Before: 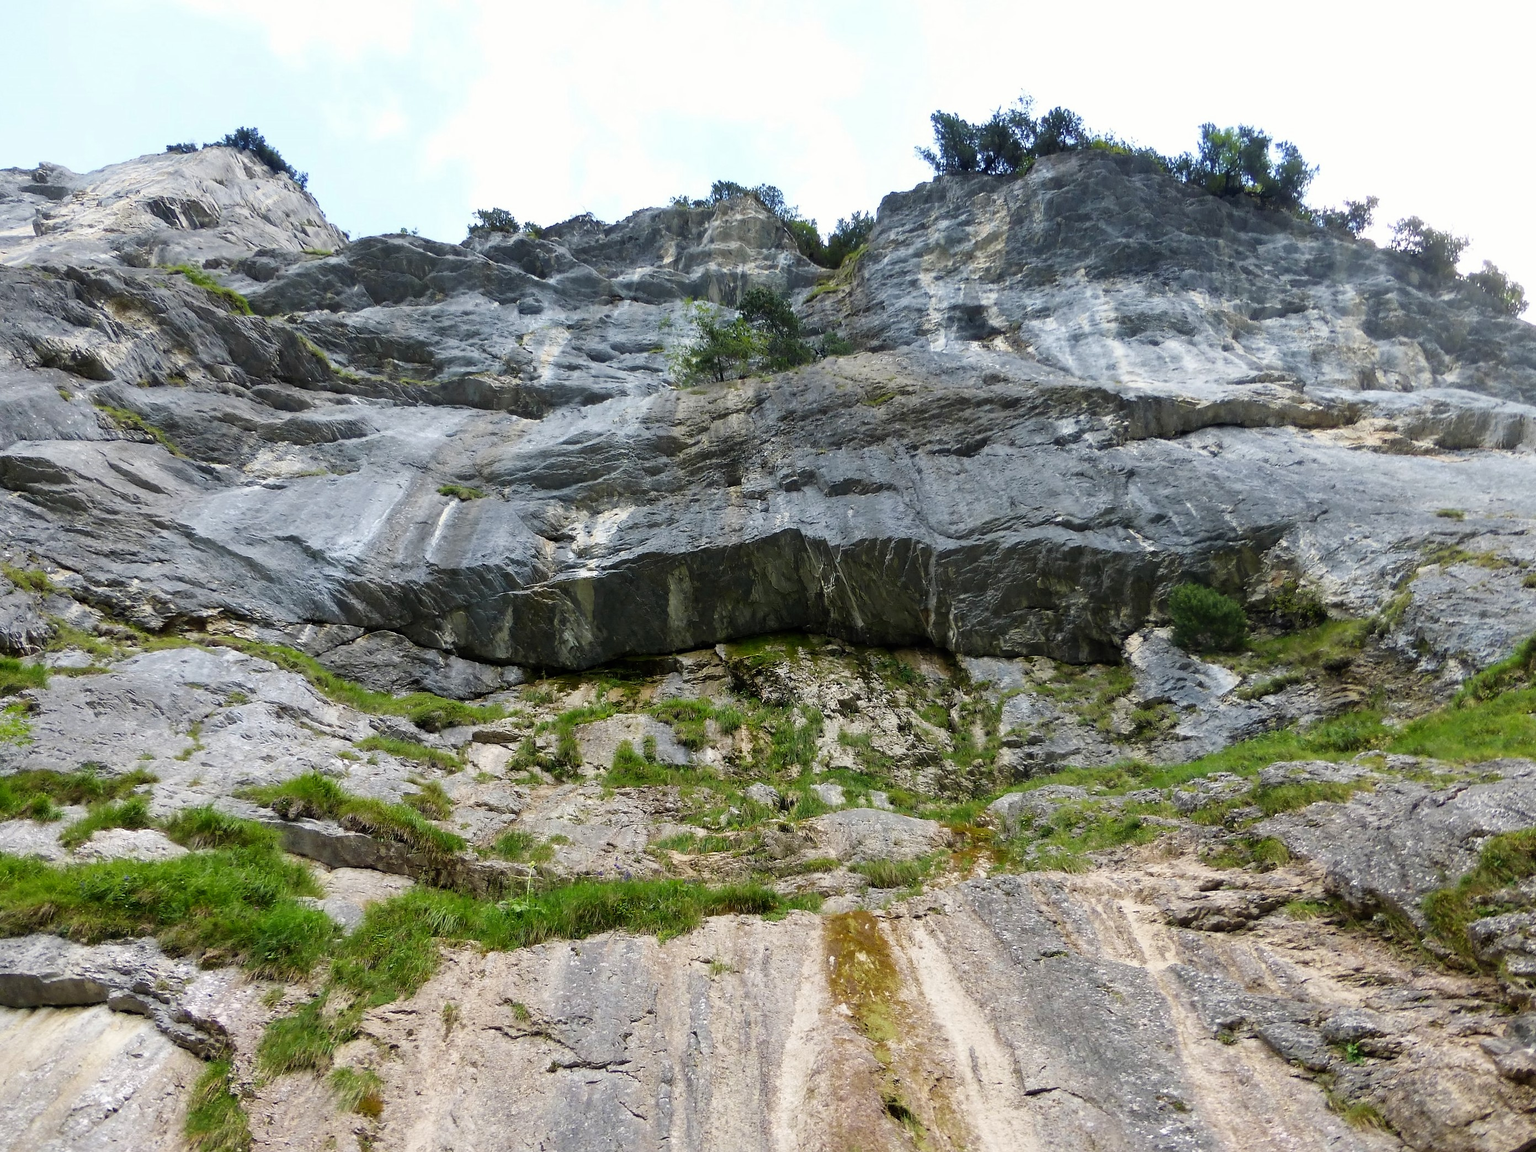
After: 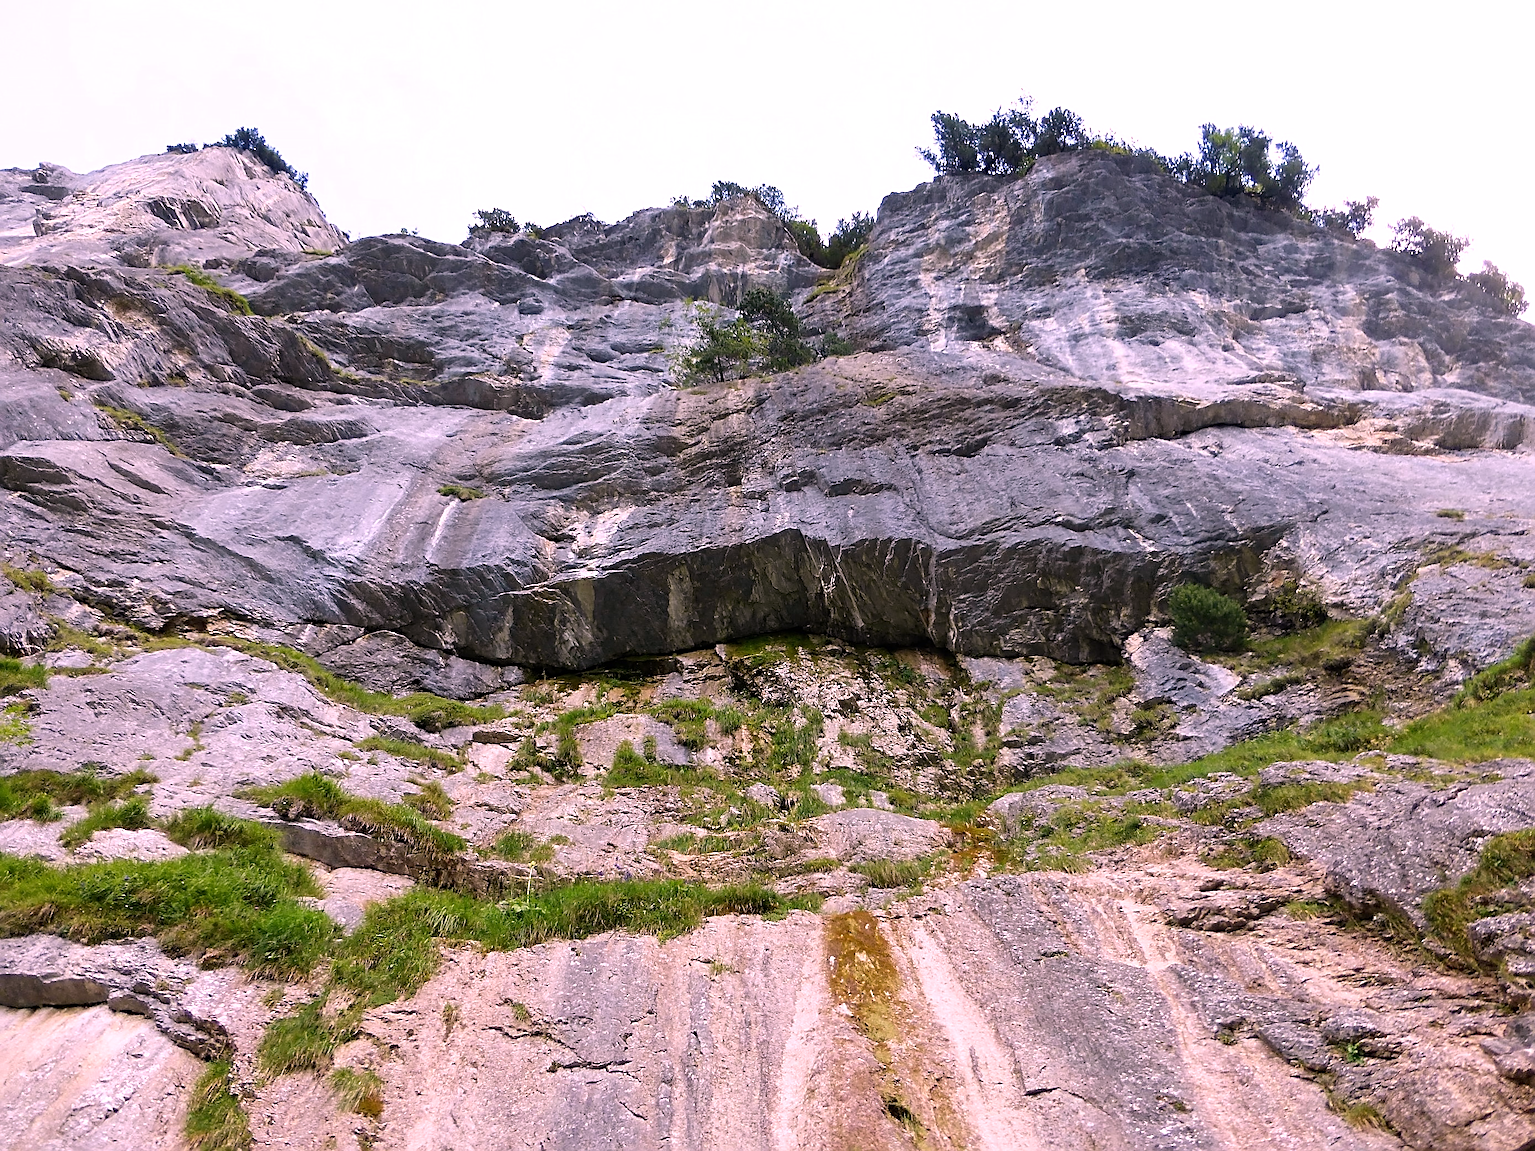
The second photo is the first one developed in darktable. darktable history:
sharpen: radius 2.817, amount 0.715
white balance: red 1.188, blue 1.11
